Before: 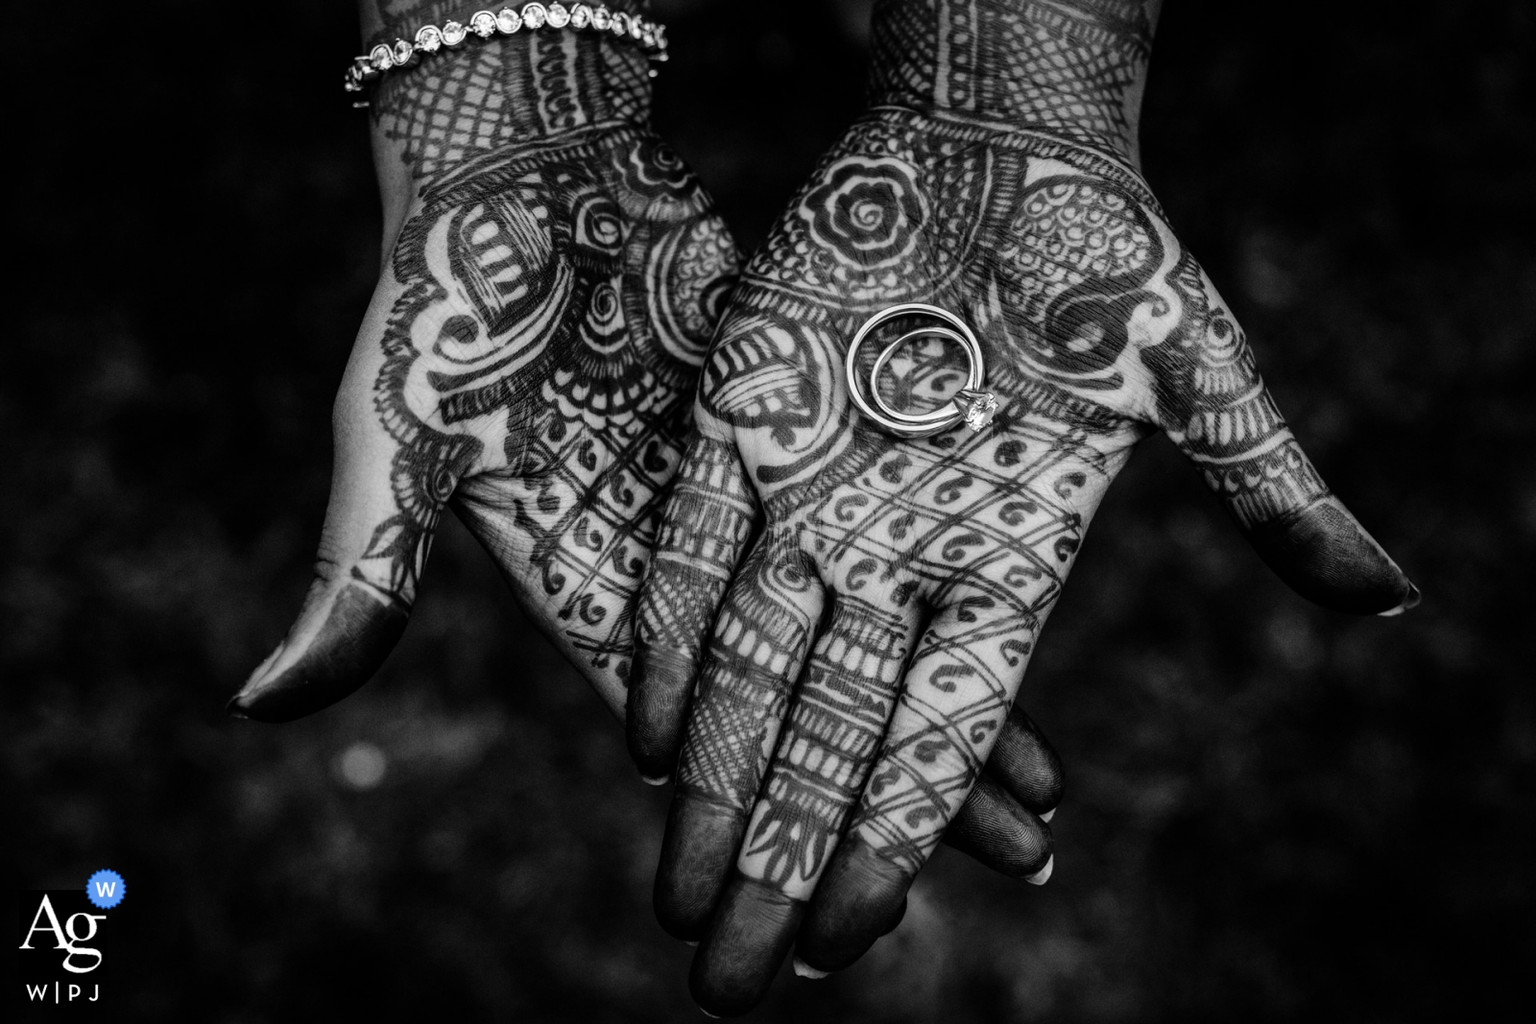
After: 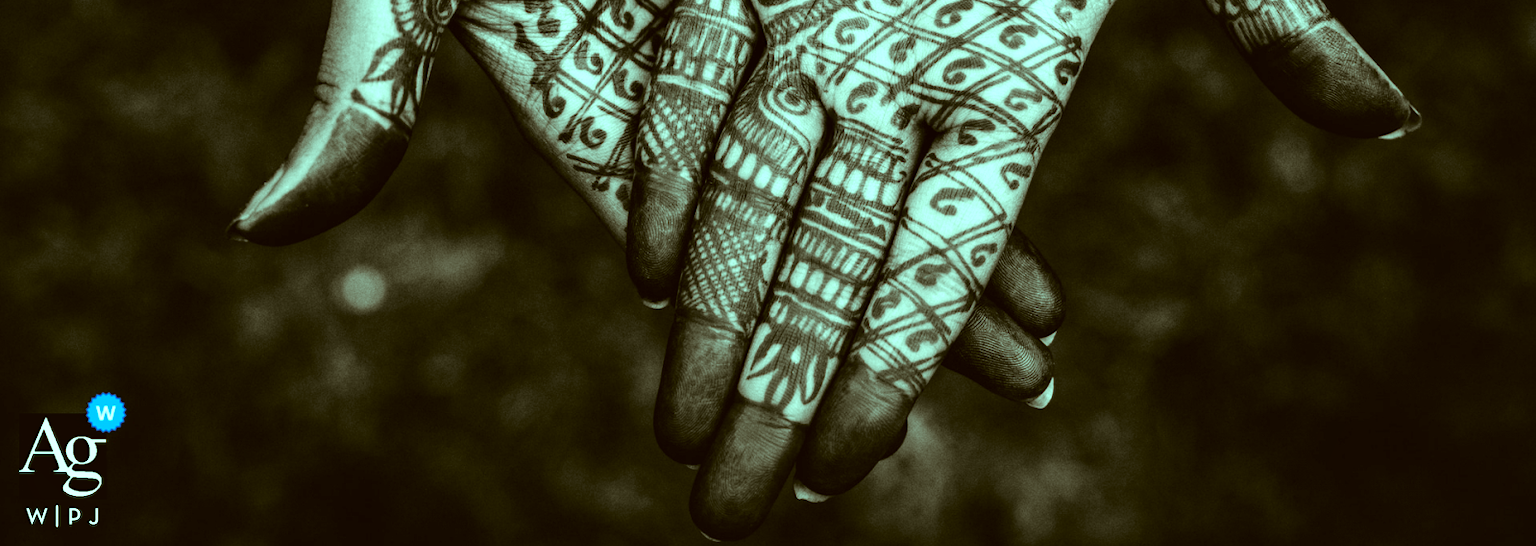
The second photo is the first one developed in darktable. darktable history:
crop and rotate: top 46.619%, right 0.042%
exposure: black level correction -0.002, exposure 0.704 EV, compensate highlight preservation false
color balance rgb: highlights gain › chroma 5.258%, highlights gain › hue 196.59°, perceptual saturation grading › global saturation 35.459%, global vibrance 18.235%
tone equalizer: edges refinement/feathering 500, mask exposure compensation -1.57 EV, preserve details no
color correction: highlights a* -1.59, highlights b* 10.56, shadows a* 0.217, shadows b* 19.62
vignetting: fall-off start 100.36%, fall-off radius 71.75%, width/height ratio 1.177
local contrast: highlights 102%, shadows 103%, detail 119%, midtone range 0.2
